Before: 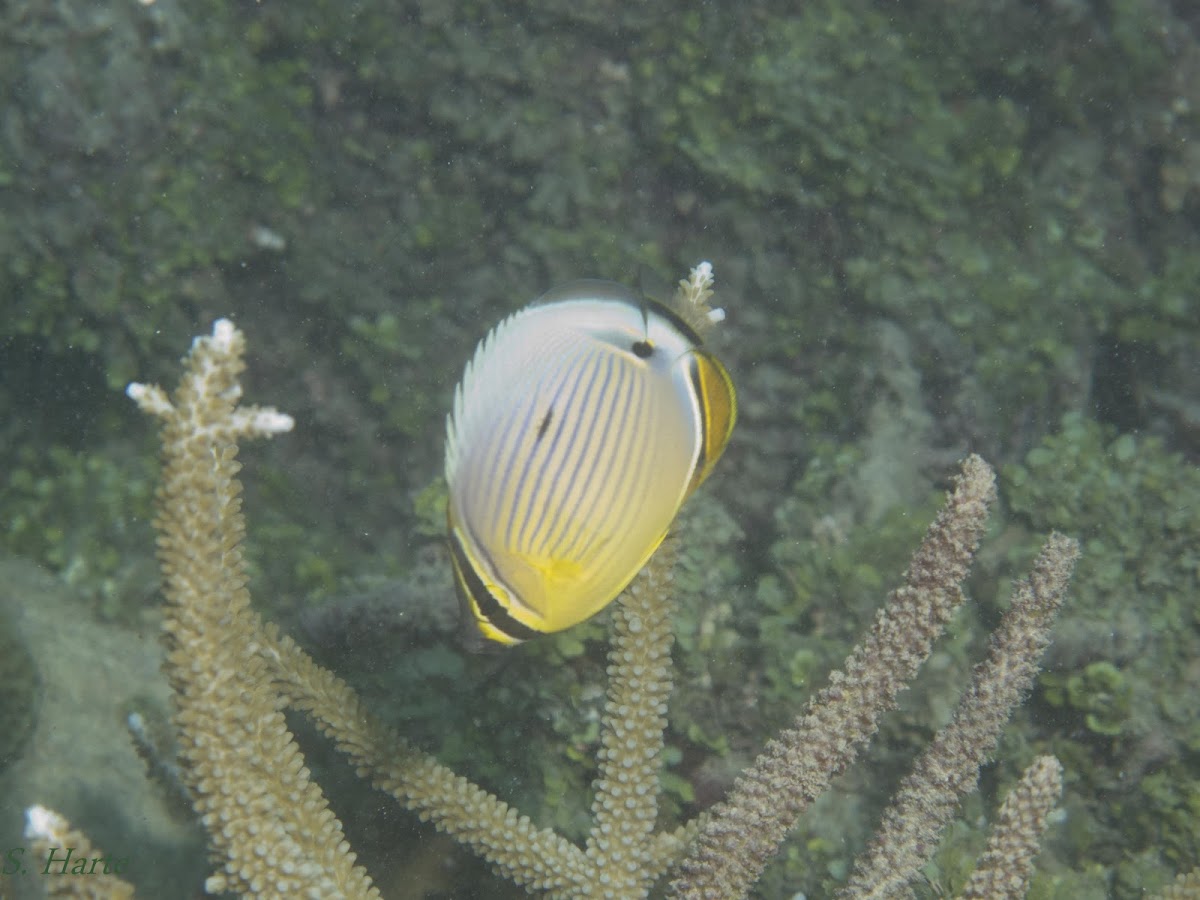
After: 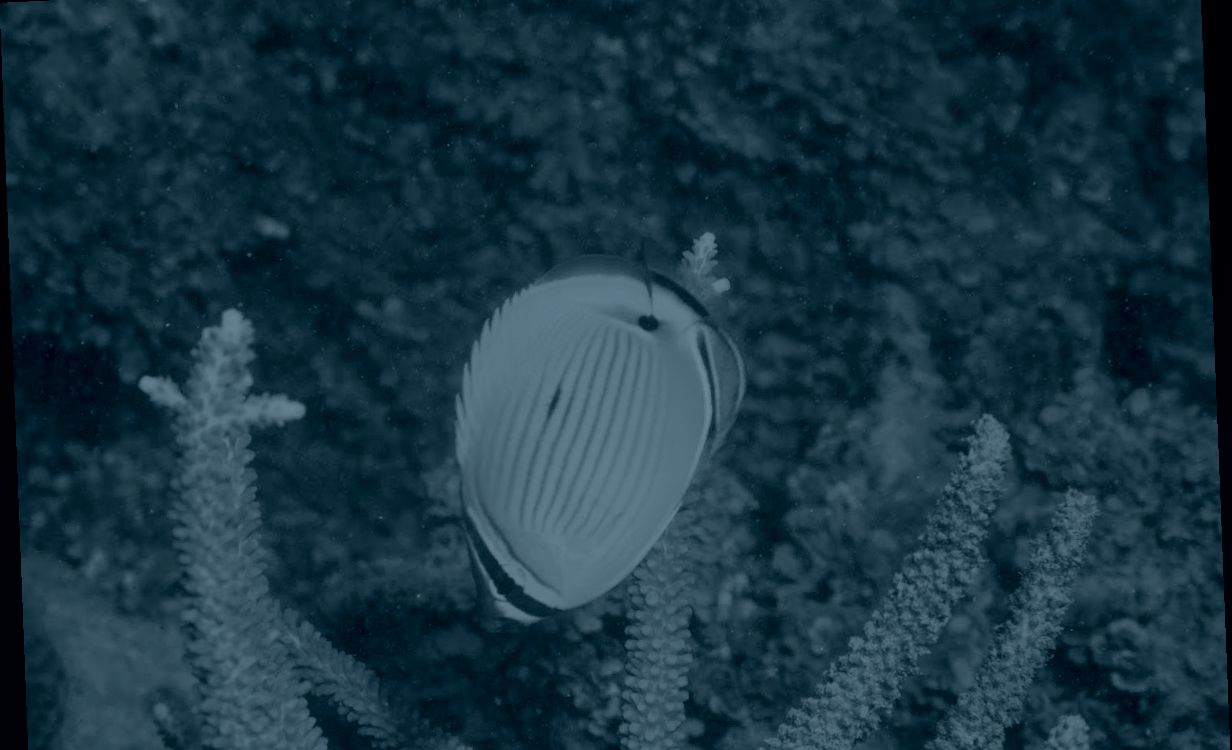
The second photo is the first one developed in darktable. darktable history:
crop and rotate: top 5.667%, bottom 14.937%
filmic rgb: black relative exposure -5 EV, hardness 2.88, contrast 1.4, highlights saturation mix -30%
levels: mode automatic
color balance rgb: perceptual saturation grading › global saturation -3%
local contrast: detail 110%
rotate and perspective: rotation -2.22°, lens shift (horizontal) -0.022, automatic cropping off
color correction: highlights a* 19.5, highlights b* -11.53, saturation 1.69
colorize: hue 194.4°, saturation 29%, source mix 61.75%, lightness 3.98%, version 1
